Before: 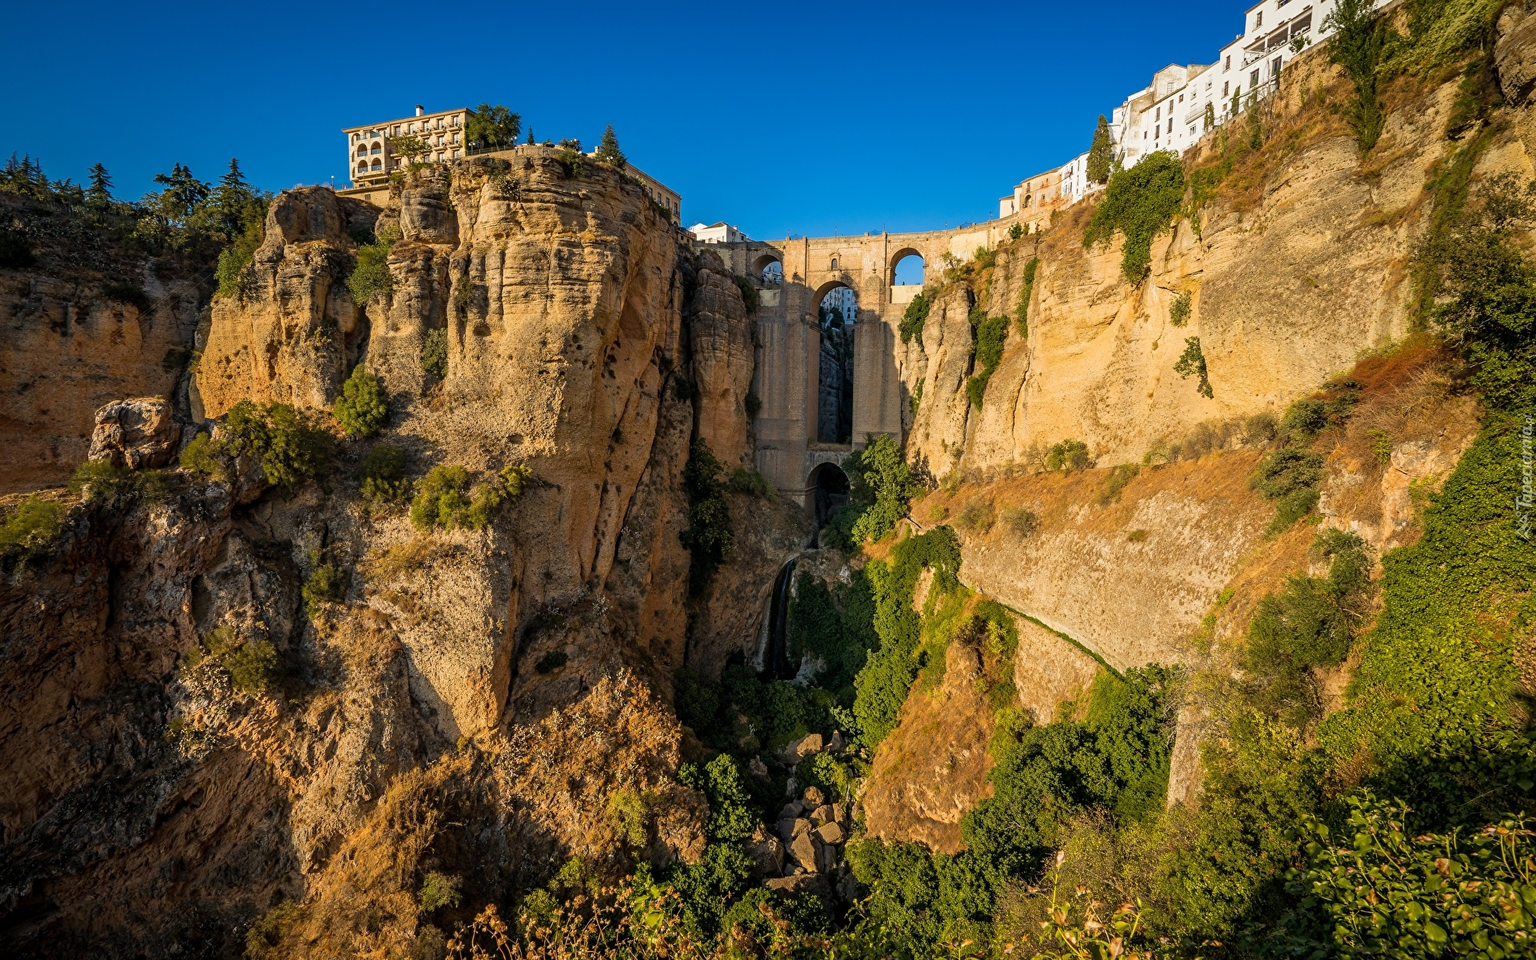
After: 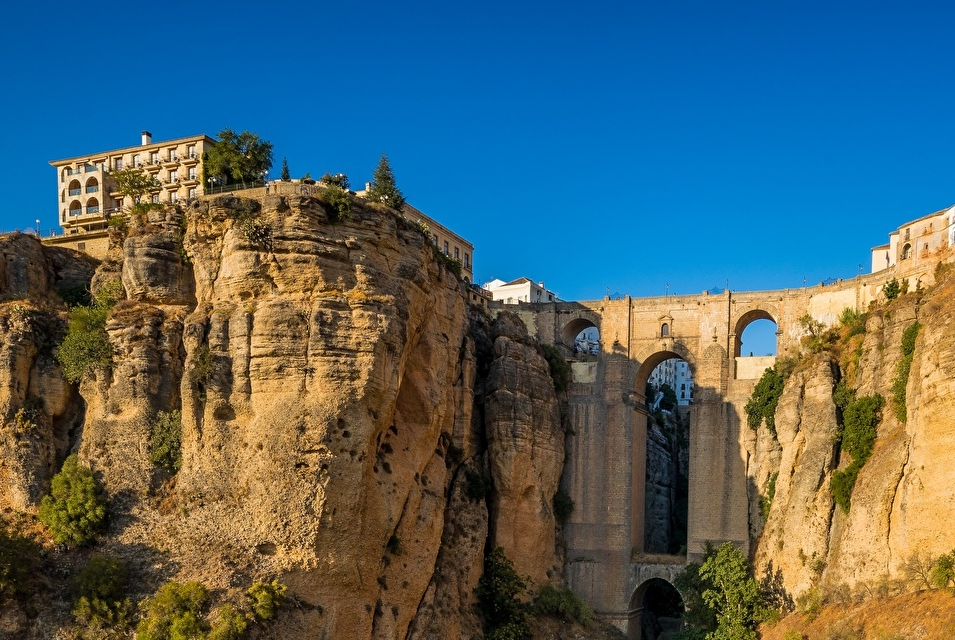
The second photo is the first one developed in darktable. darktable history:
crop: left 19.691%, right 30.549%, bottom 46.648%
